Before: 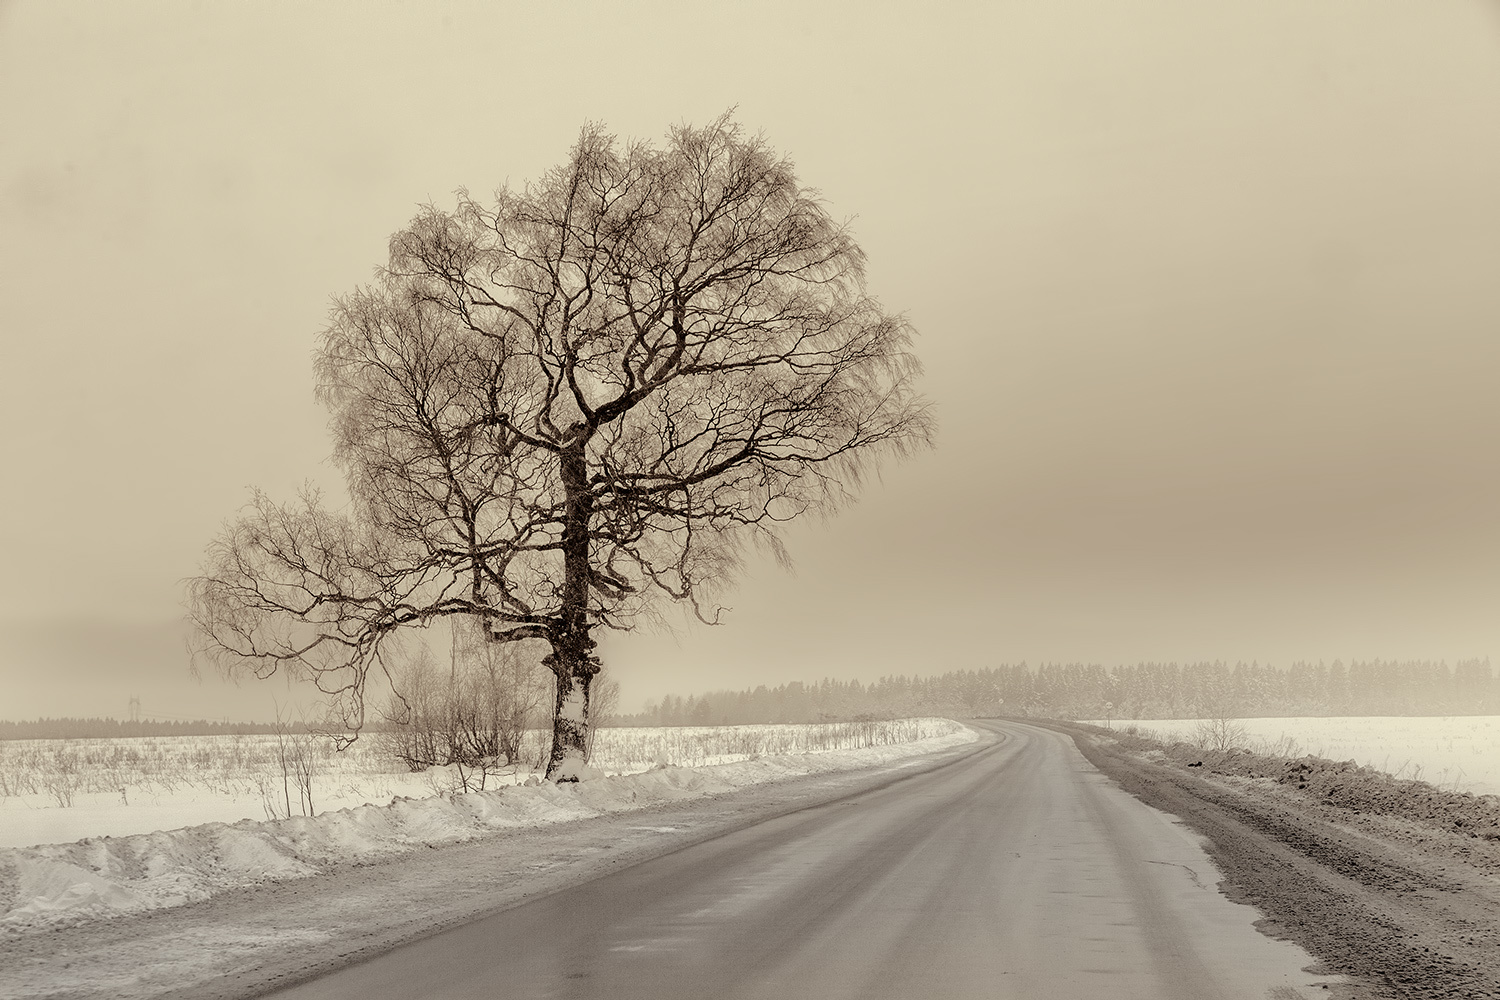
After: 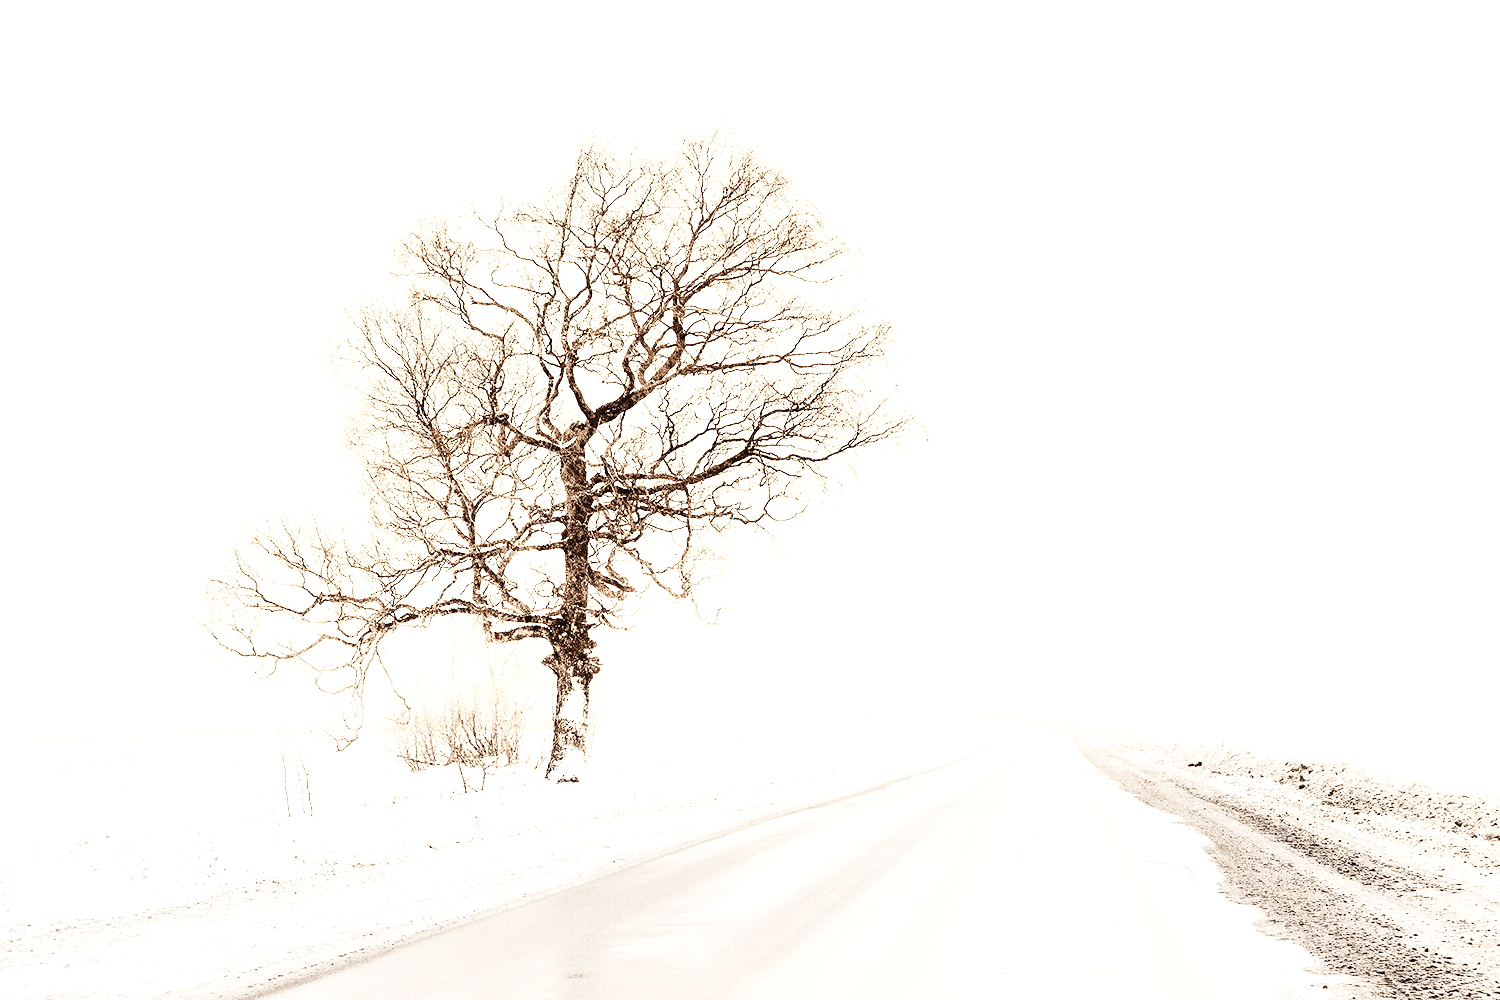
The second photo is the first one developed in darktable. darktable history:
exposure: exposure 2.038 EV, compensate highlight preservation false
base curve: curves: ch0 [(0, 0) (0.028, 0.03) (0.121, 0.232) (0.46, 0.748) (0.859, 0.968) (1, 1)], preserve colors none
